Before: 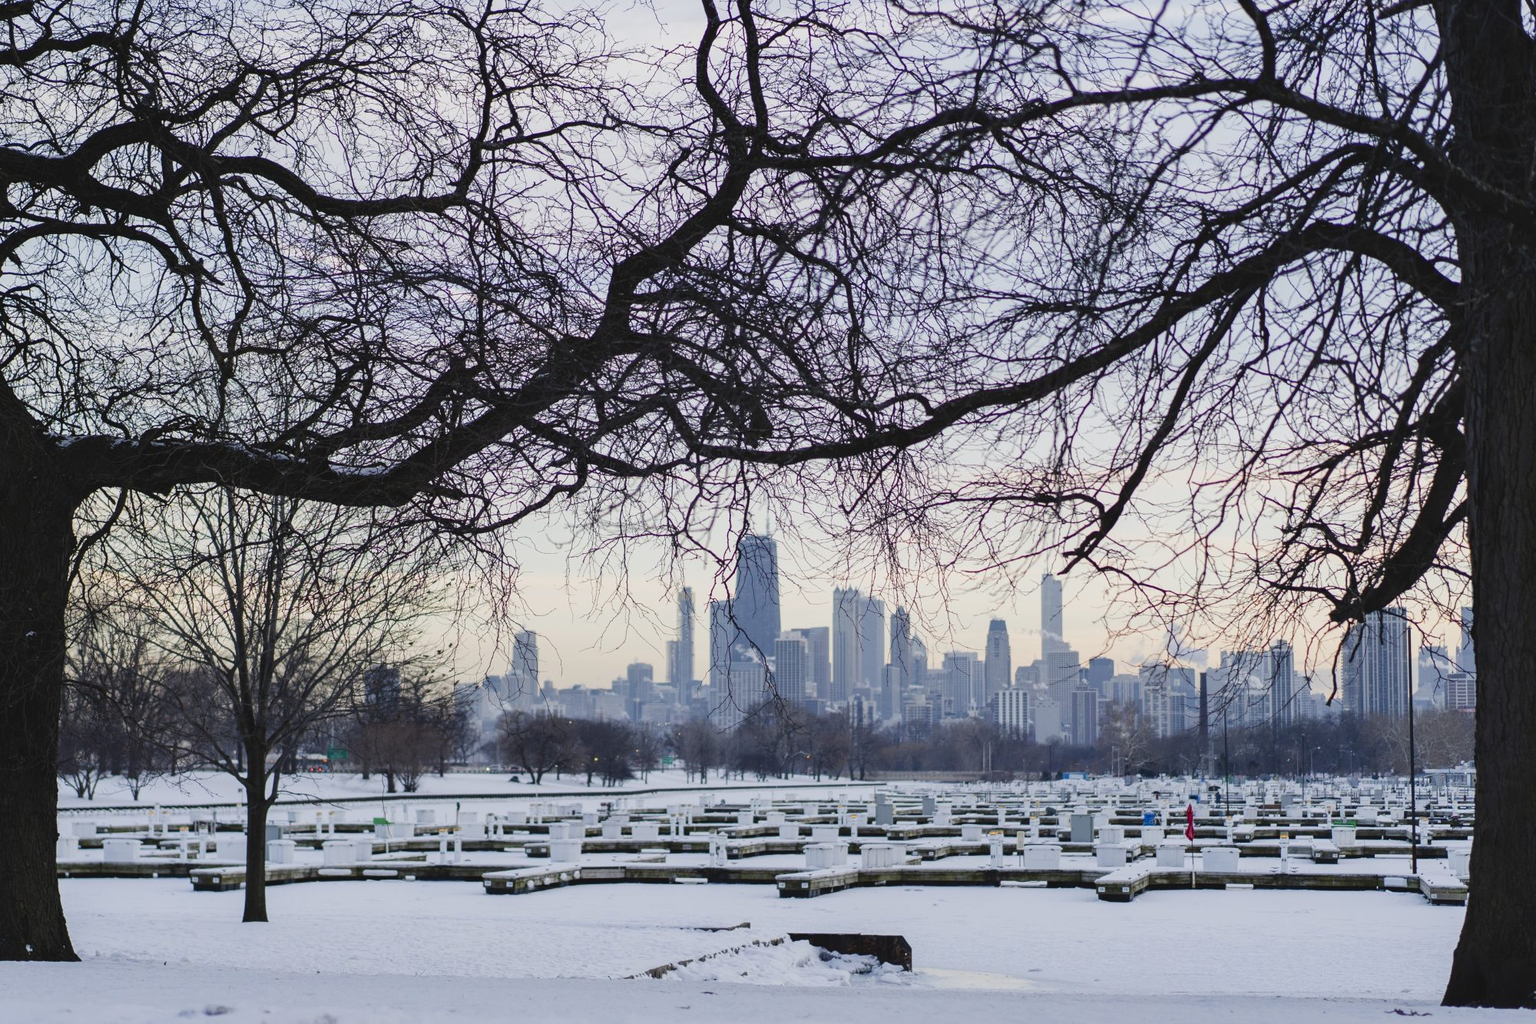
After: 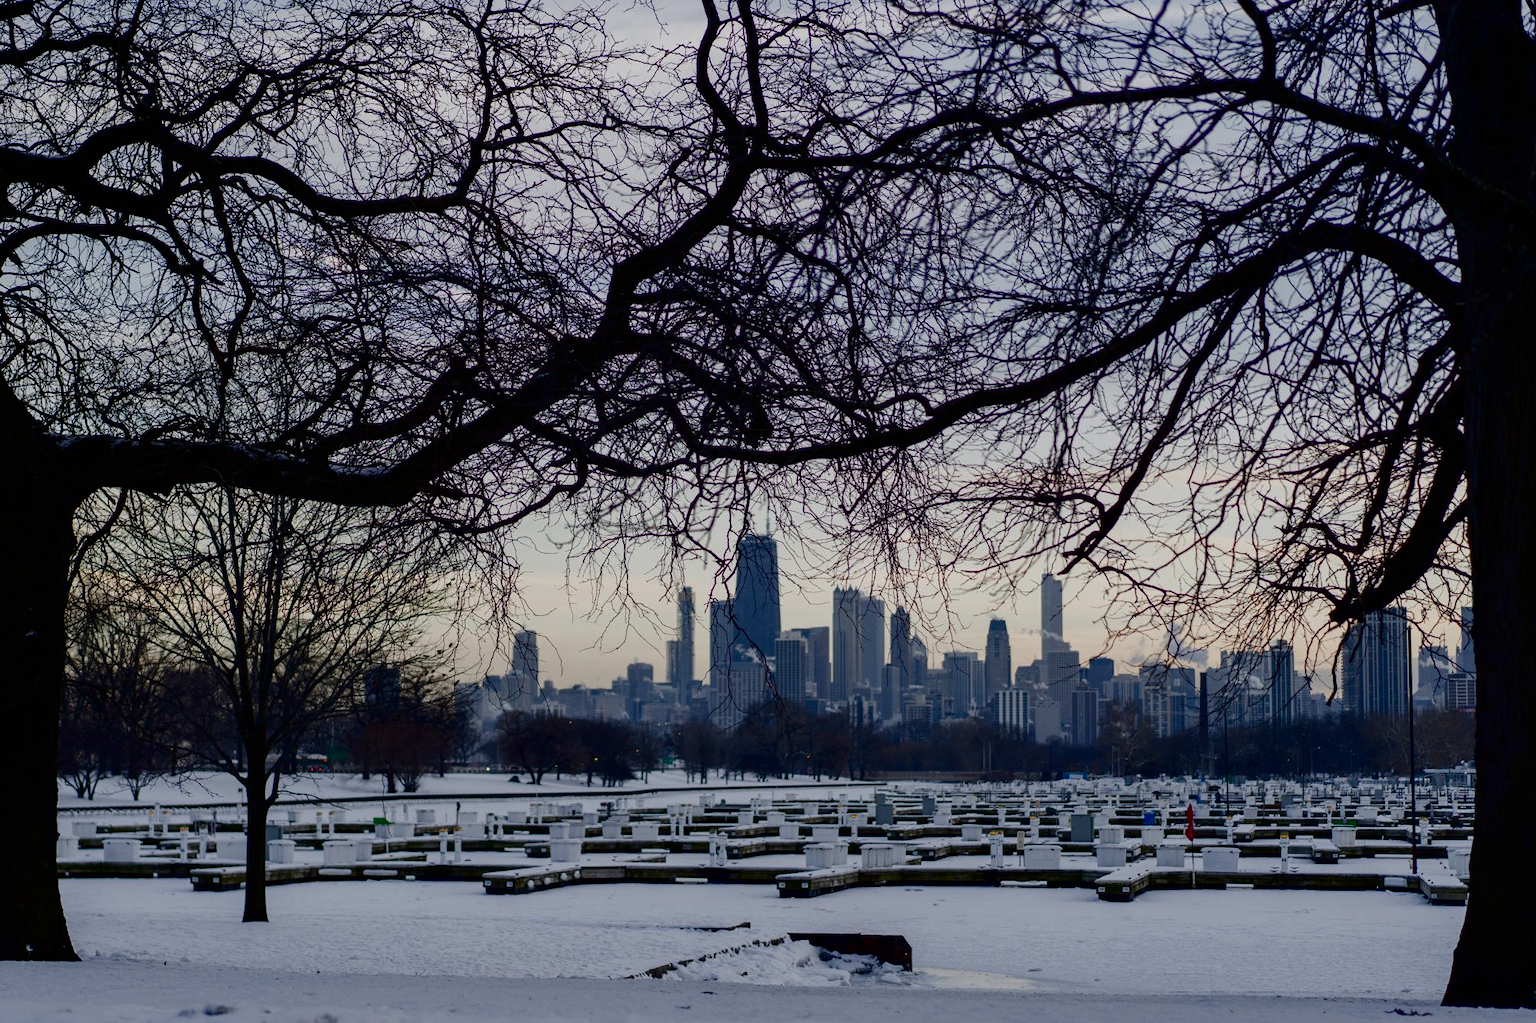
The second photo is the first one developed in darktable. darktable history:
contrast brightness saturation: contrast 0.089, brightness -0.604, saturation 0.171
